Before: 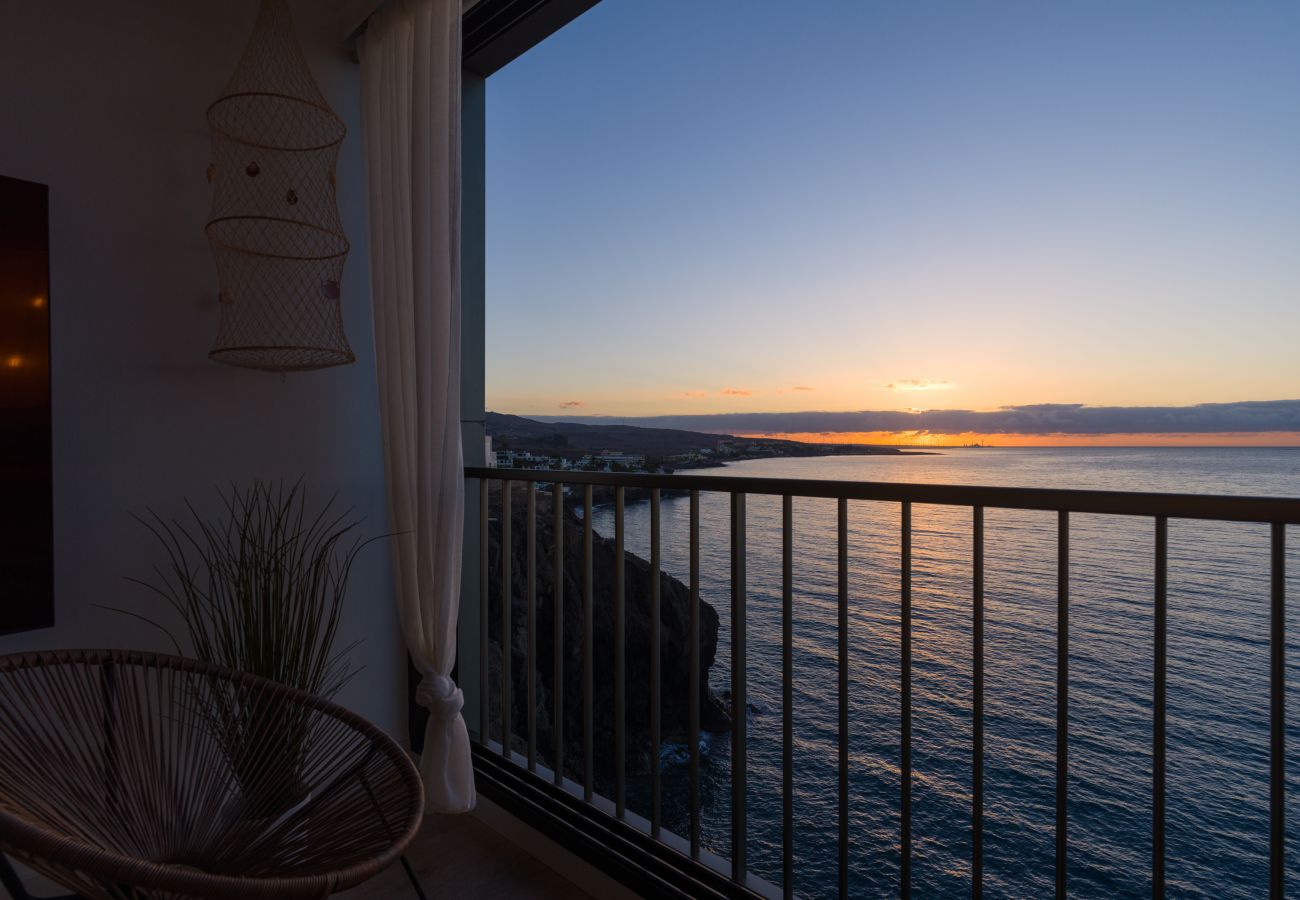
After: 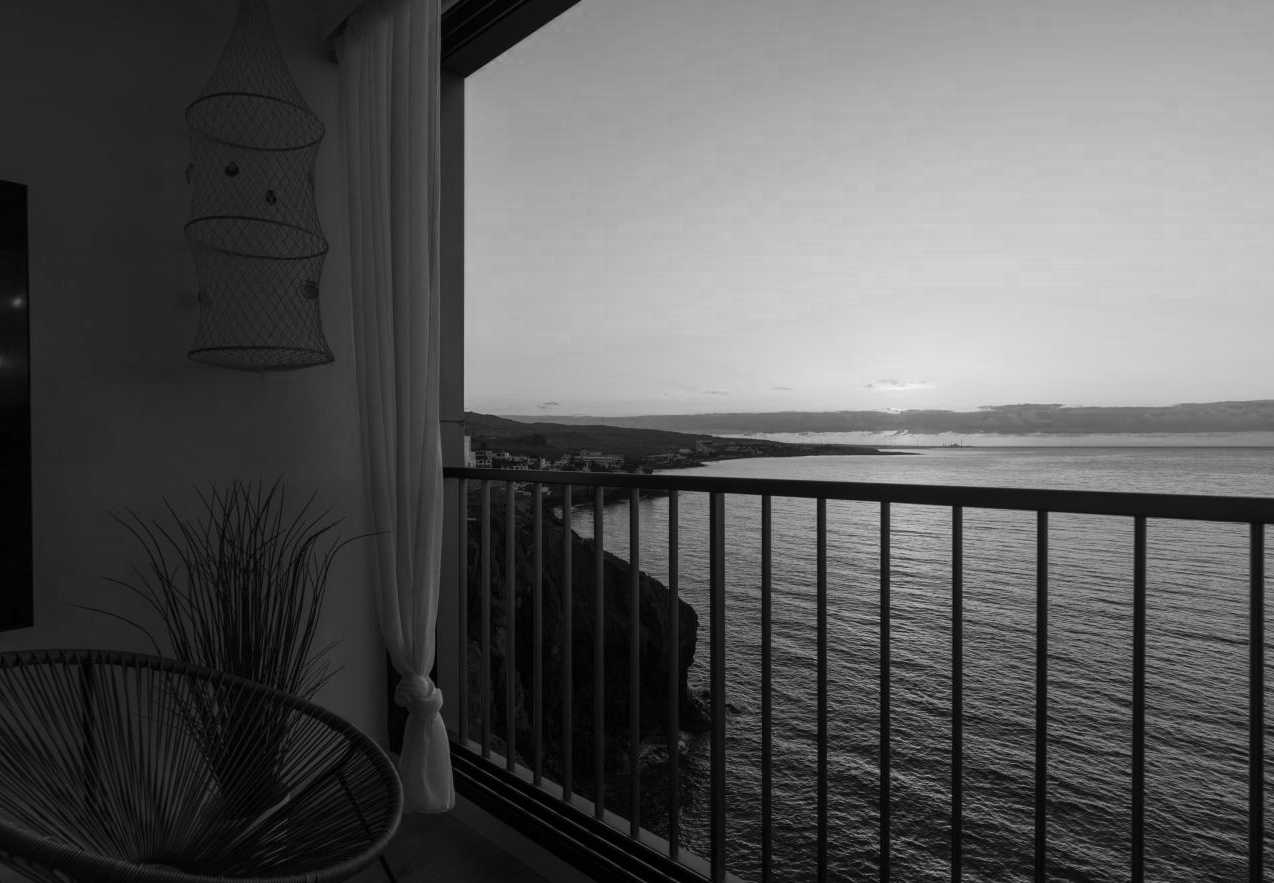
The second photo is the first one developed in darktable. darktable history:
crop: left 1.655%, right 0.276%, bottom 1.784%
color zones: curves: ch0 [(0, 0.613) (0.01, 0.613) (0.245, 0.448) (0.498, 0.529) (0.642, 0.665) (0.879, 0.777) (0.99, 0.613)]; ch1 [(0, 0) (0.143, 0) (0.286, 0) (0.429, 0) (0.571, 0) (0.714, 0) (0.857, 0)]
color balance rgb: perceptual saturation grading › global saturation -0.033%, perceptual saturation grading › highlights -15.239%, perceptual saturation grading › shadows 25.666%
